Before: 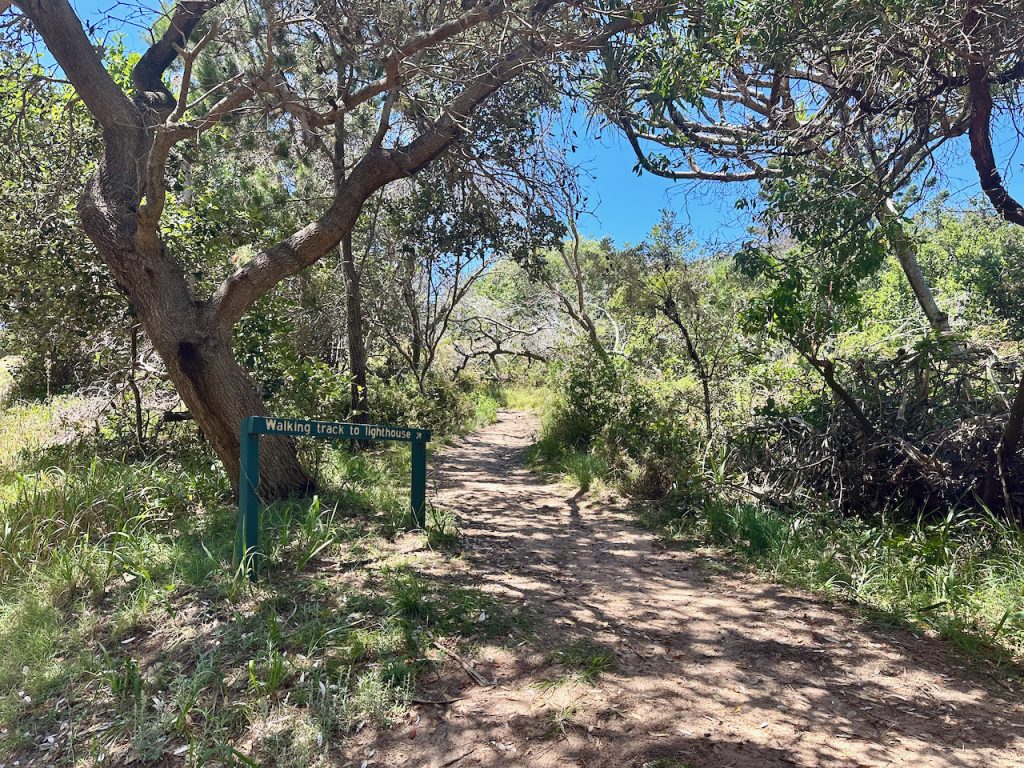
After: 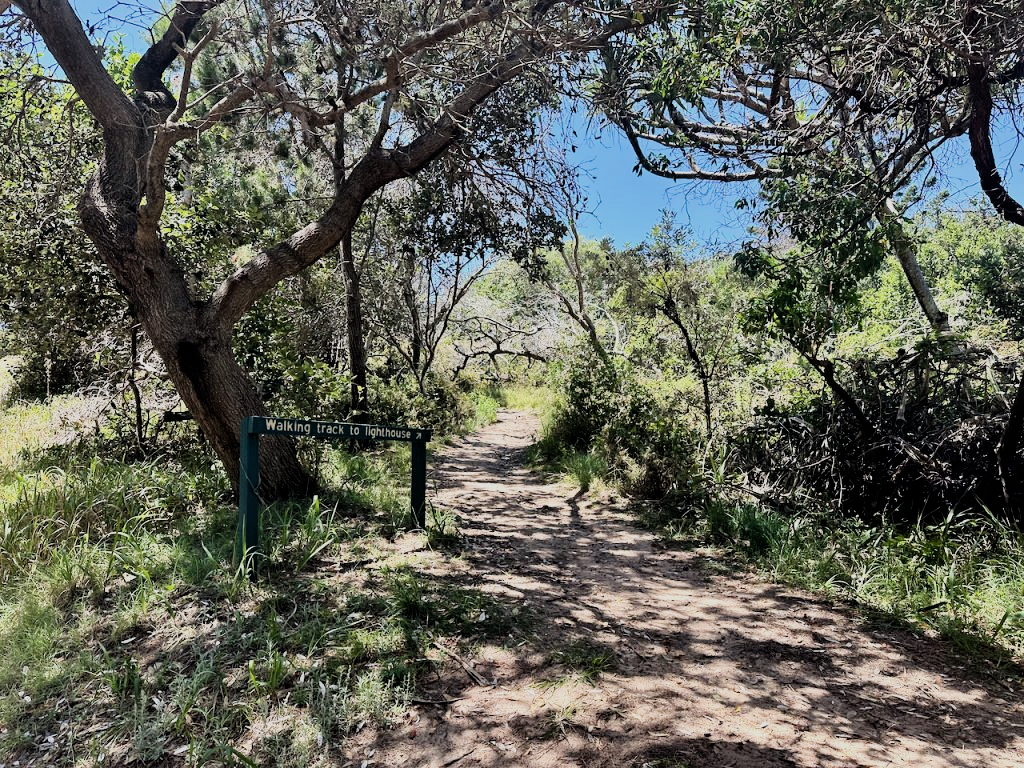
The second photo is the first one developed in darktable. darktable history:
filmic rgb: black relative exposure -5.09 EV, white relative exposure 3.99 EV, hardness 2.89, contrast 1.301, highlights saturation mix -30.5%
